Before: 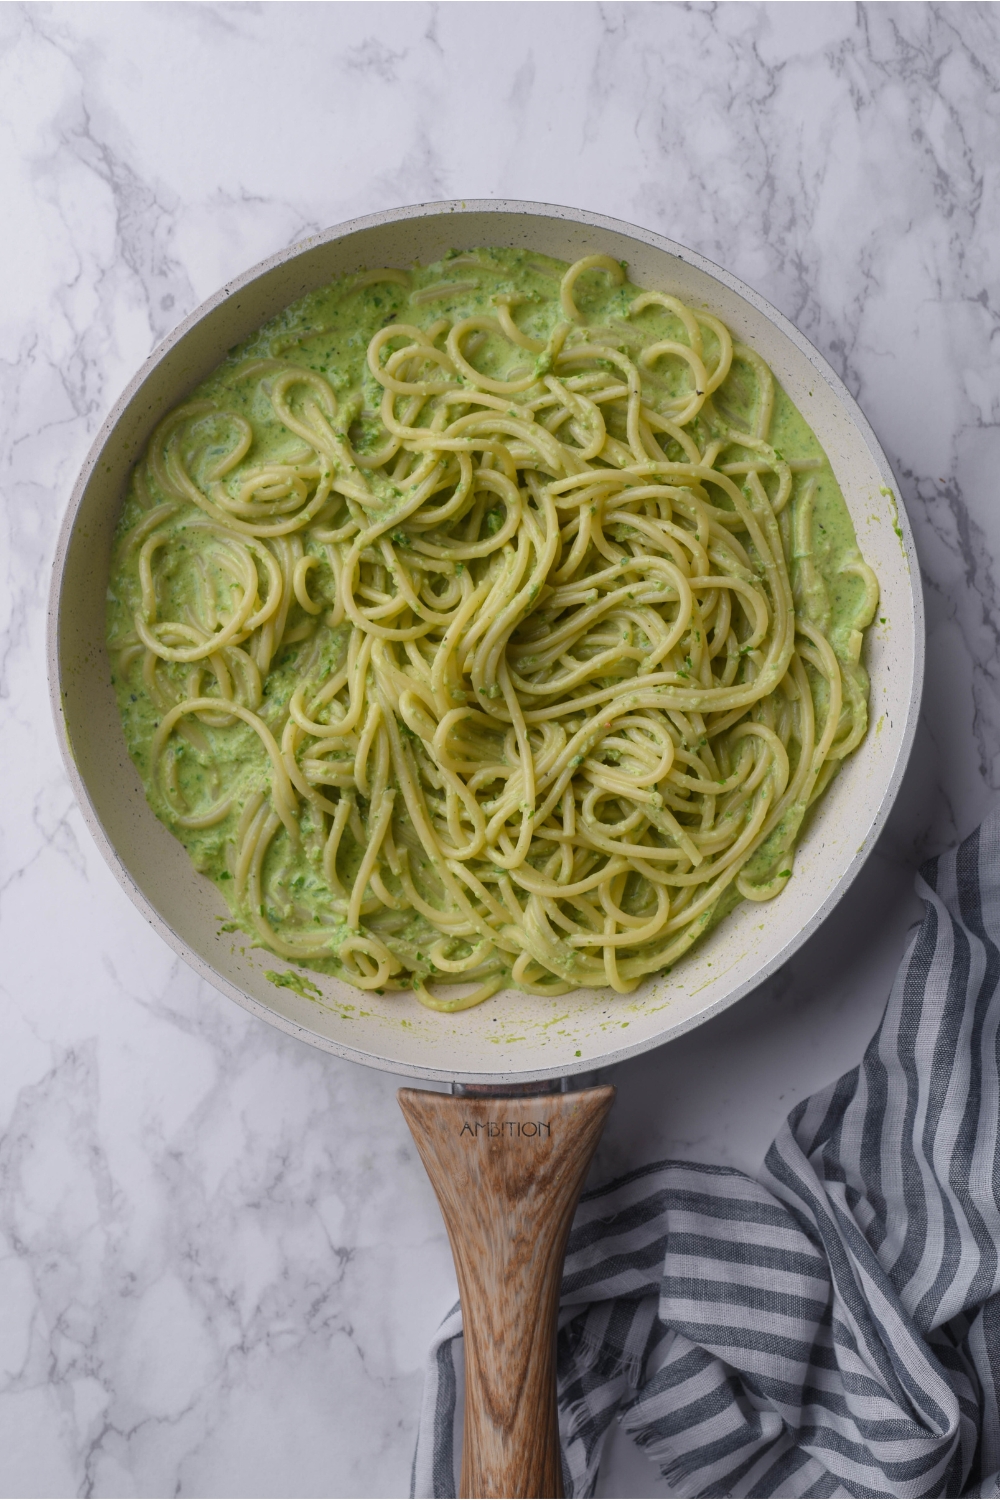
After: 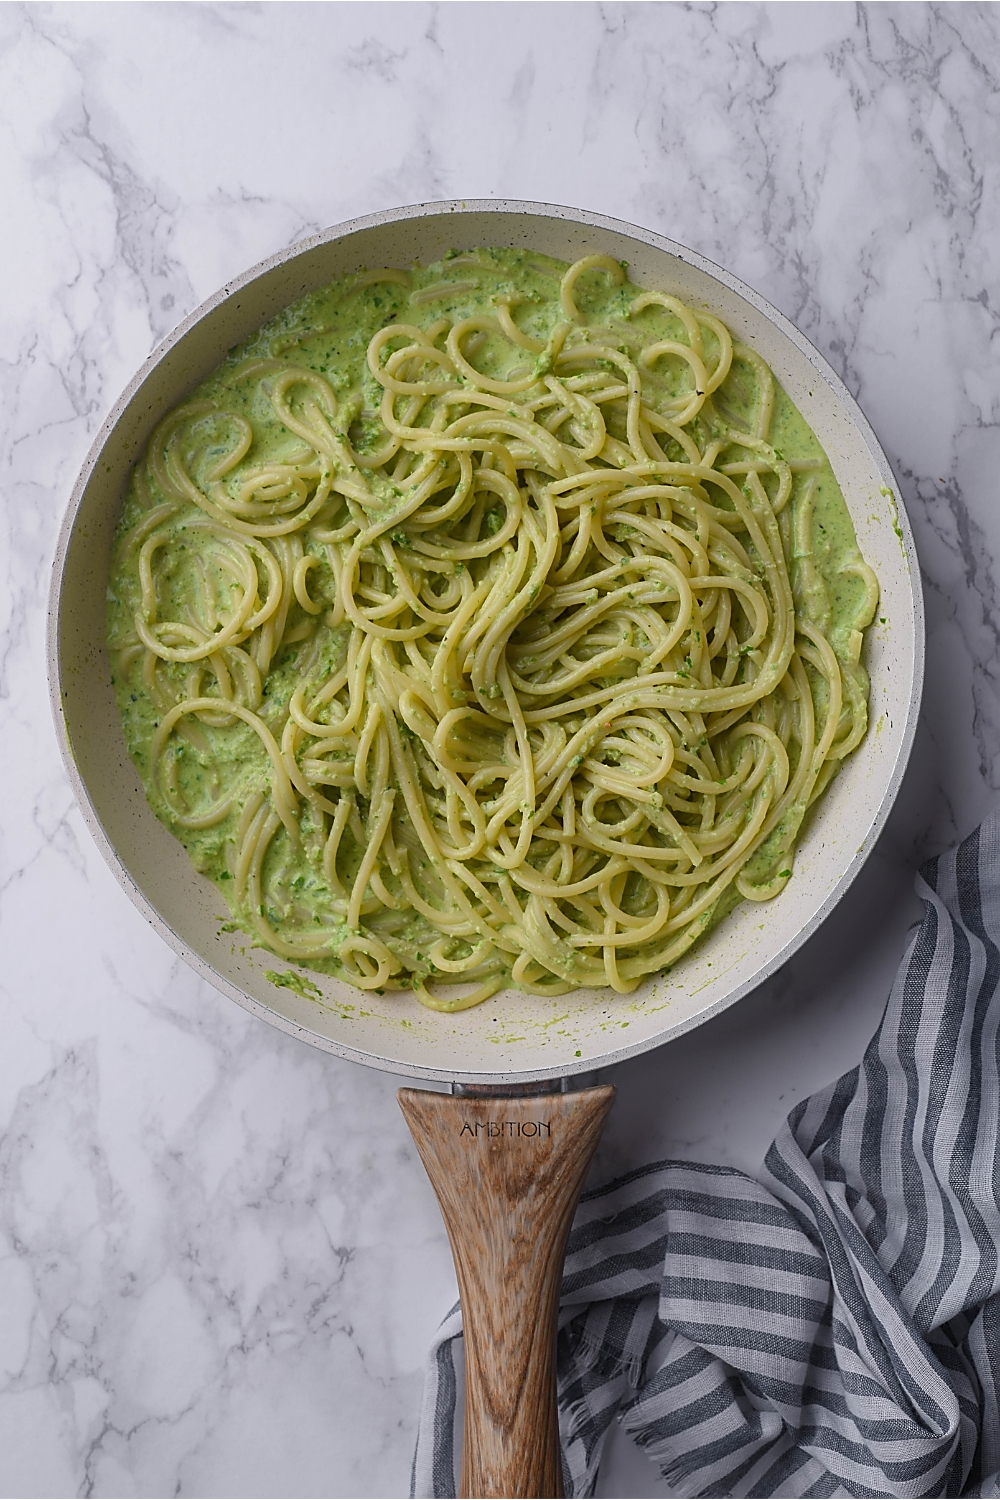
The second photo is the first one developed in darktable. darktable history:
sharpen: radius 1.426, amount 1.236, threshold 0.801
